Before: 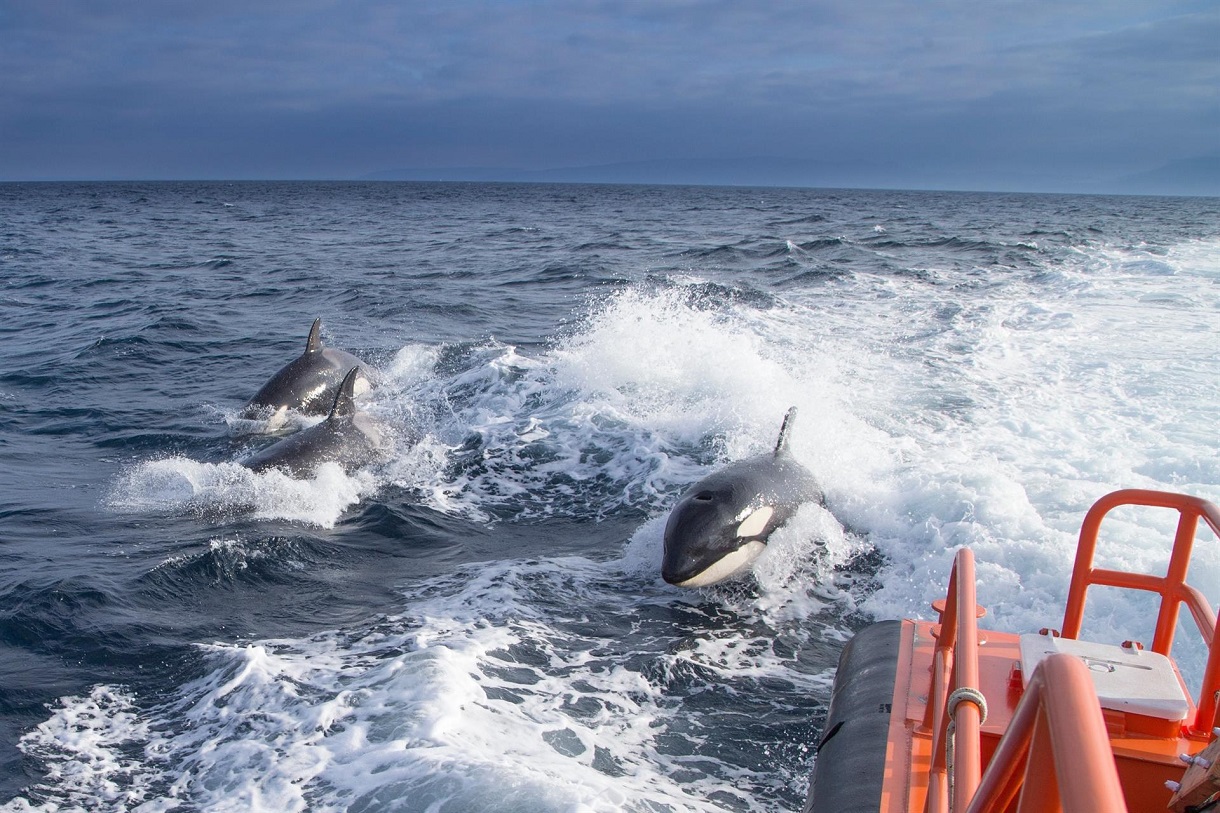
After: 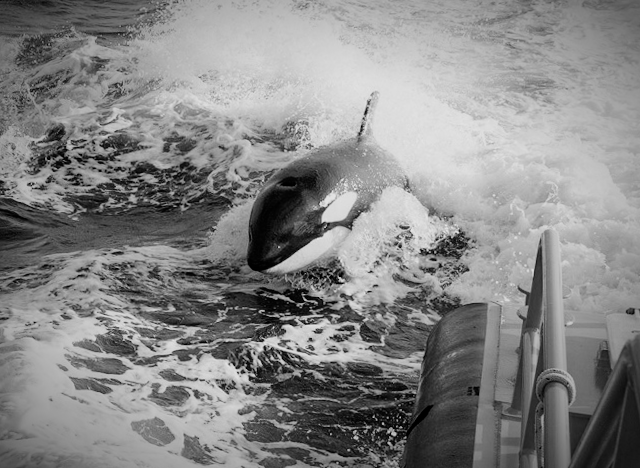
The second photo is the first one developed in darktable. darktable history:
monochrome: on, module defaults
filmic rgb: black relative exposure -5 EV, hardness 2.88, contrast 1.3, highlights saturation mix -30%
vignetting: fall-off start 67.5%, fall-off radius 67.23%, brightness -0.813, automatic ratio true
color correction: highlights a* -4.28, highlights b* 6.53
crop: left 34.479%, top 38.822%, right 13.718%, bottom 5.172%
rotate and perspective: rotation -1.17°, automatic cropping off
